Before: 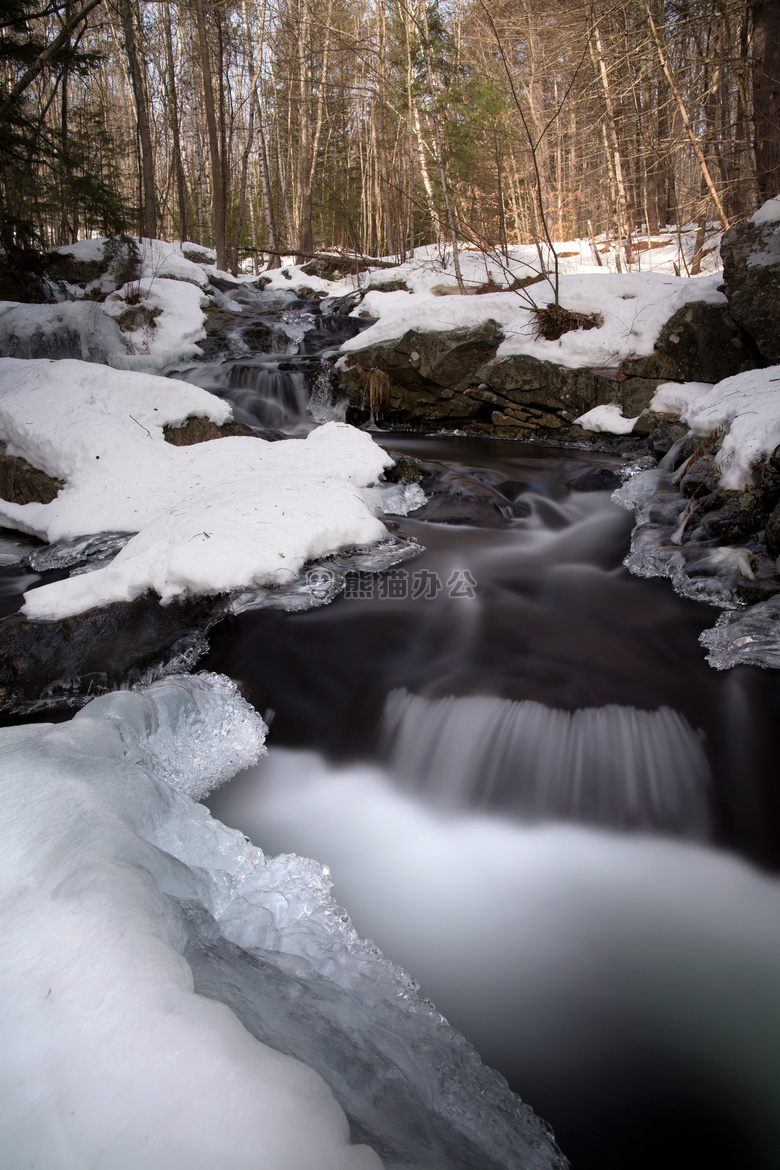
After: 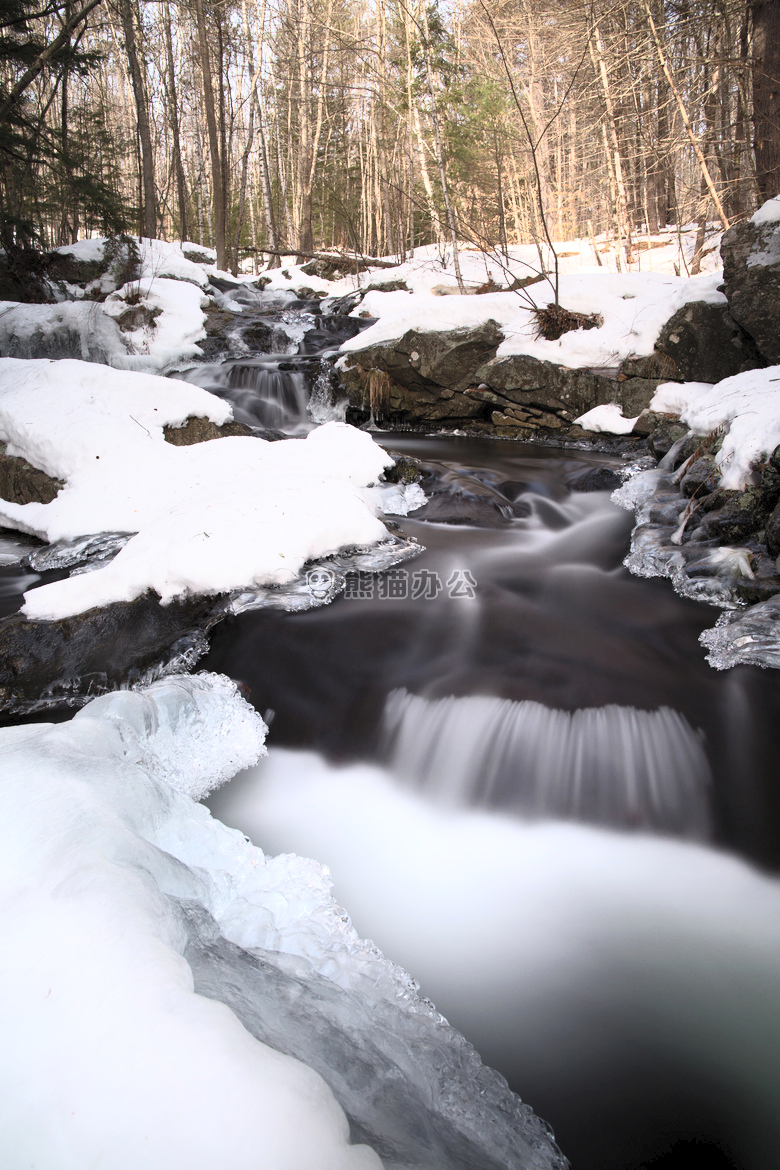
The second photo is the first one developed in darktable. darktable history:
contrast brightness saturation: contrast 0.377, brightness 0.538
